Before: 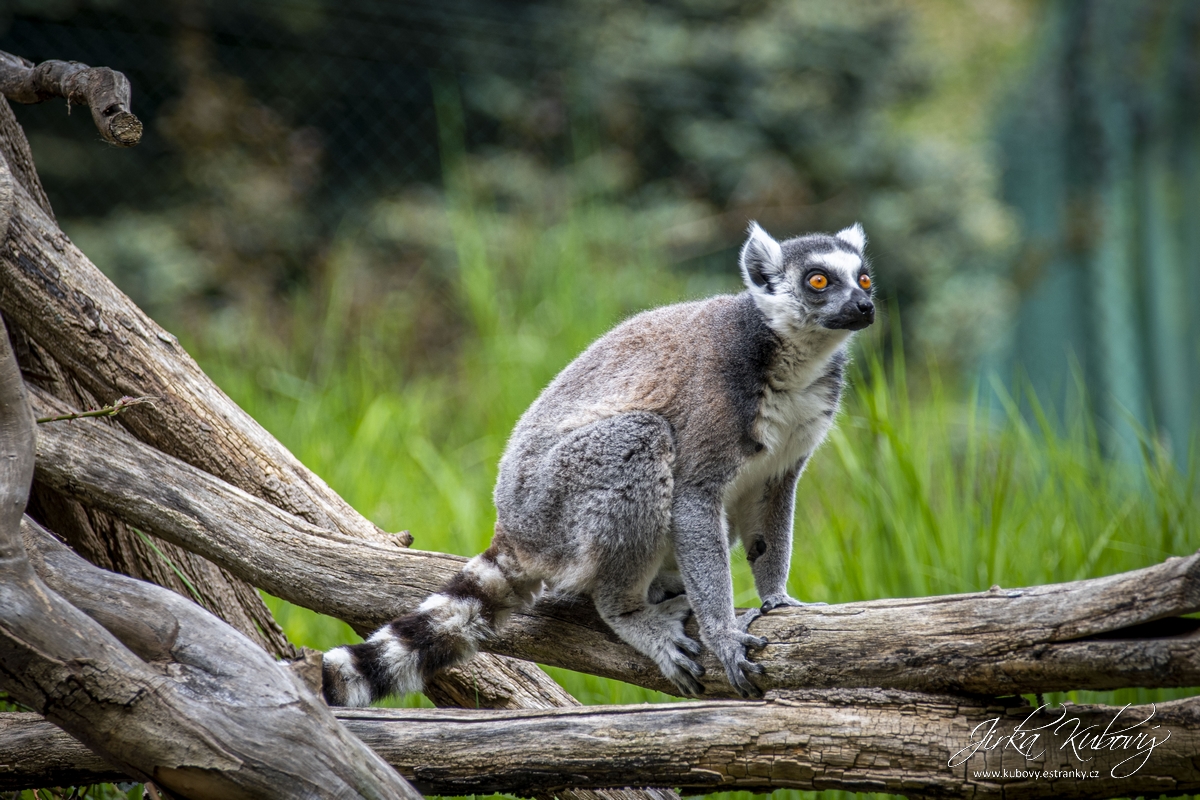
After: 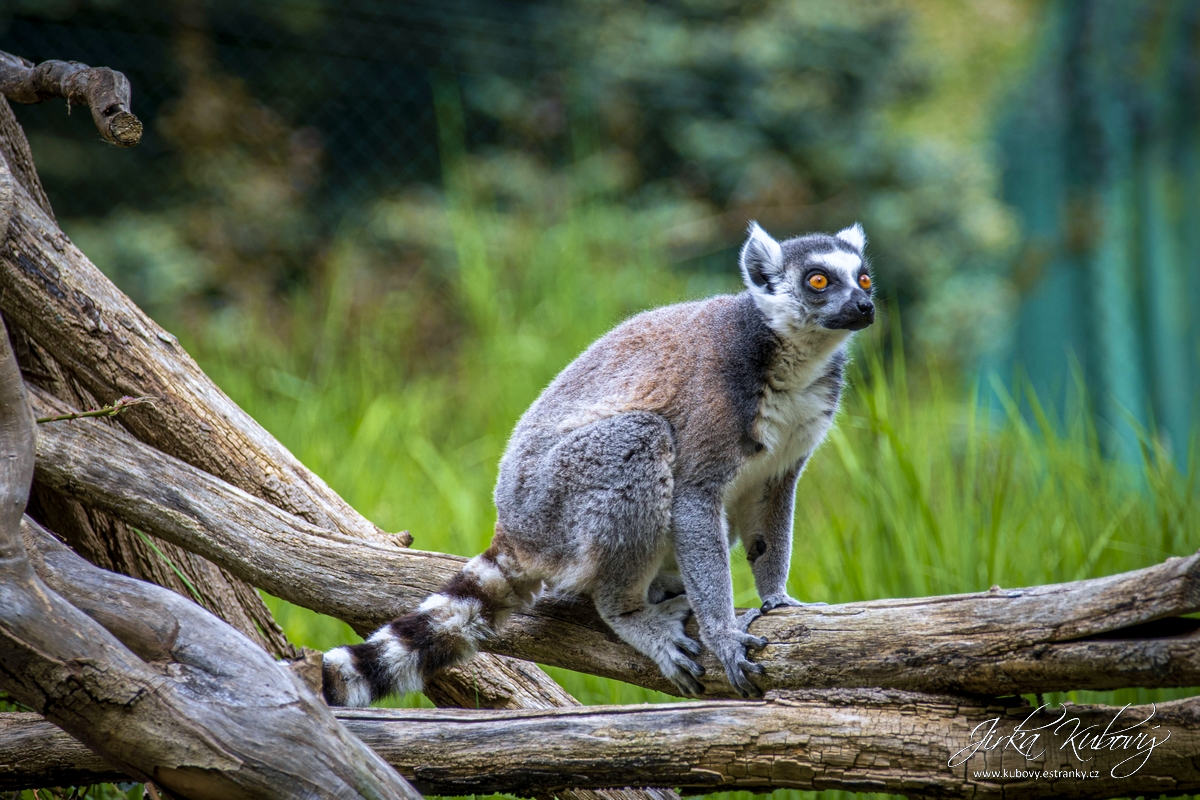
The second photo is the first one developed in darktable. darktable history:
white balance: red 0.983, blue 1.036
velvia: strength 45%
